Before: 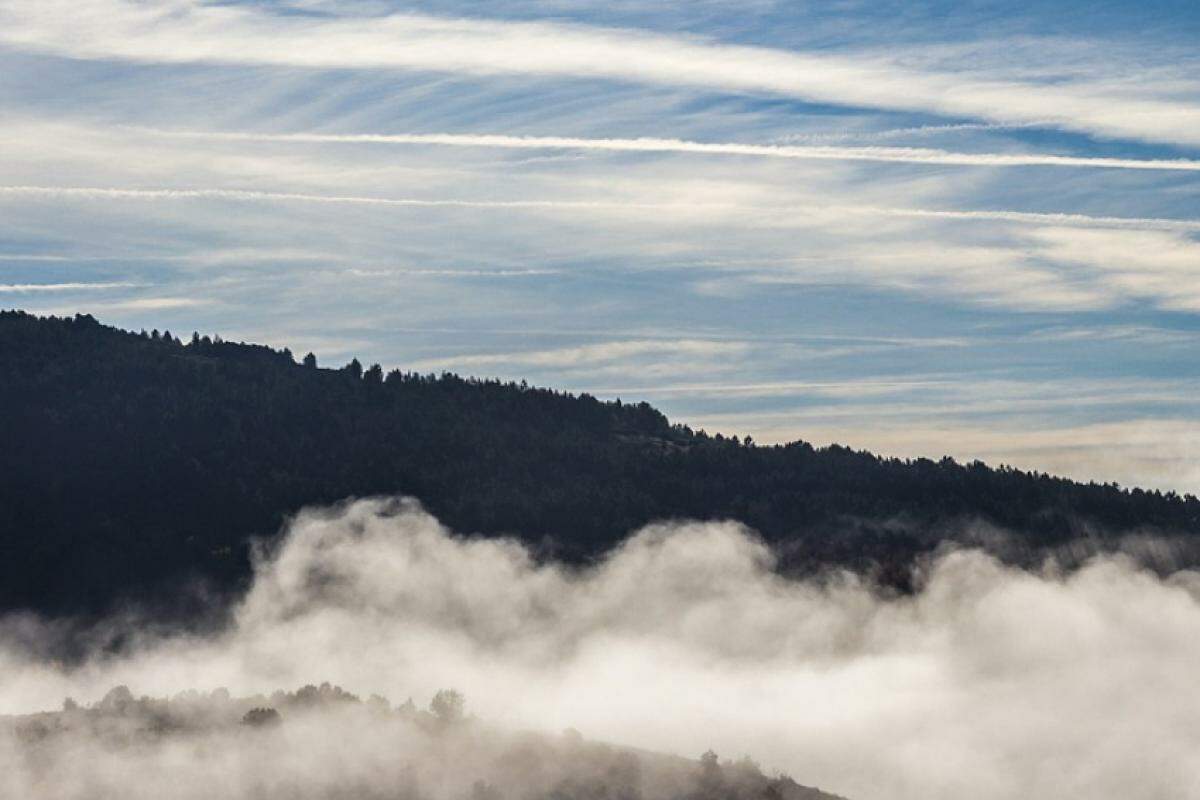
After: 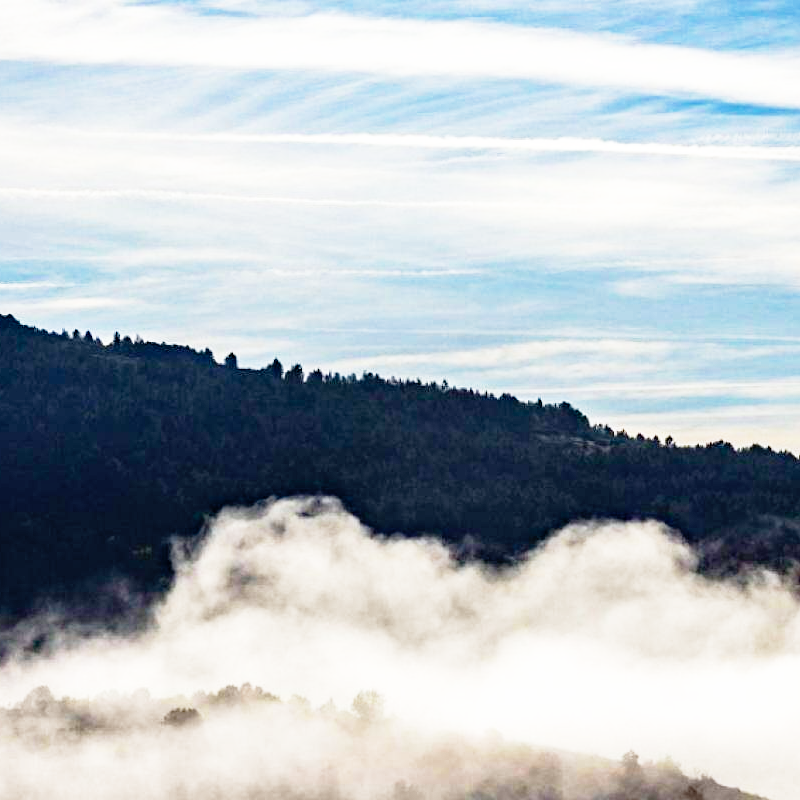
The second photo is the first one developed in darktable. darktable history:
haze removal: strength 0.29, distance 0.25, compatibility mode true, adaptive false
base curve: curves: ch0 [(0, 0) (0.012, 0.01) (0.073, 0.168) (0.31, 0.711) (0.645, 0.957) (1, 1)], preserve colors none
crop and rotate: left 6.617%, right 26.717%
